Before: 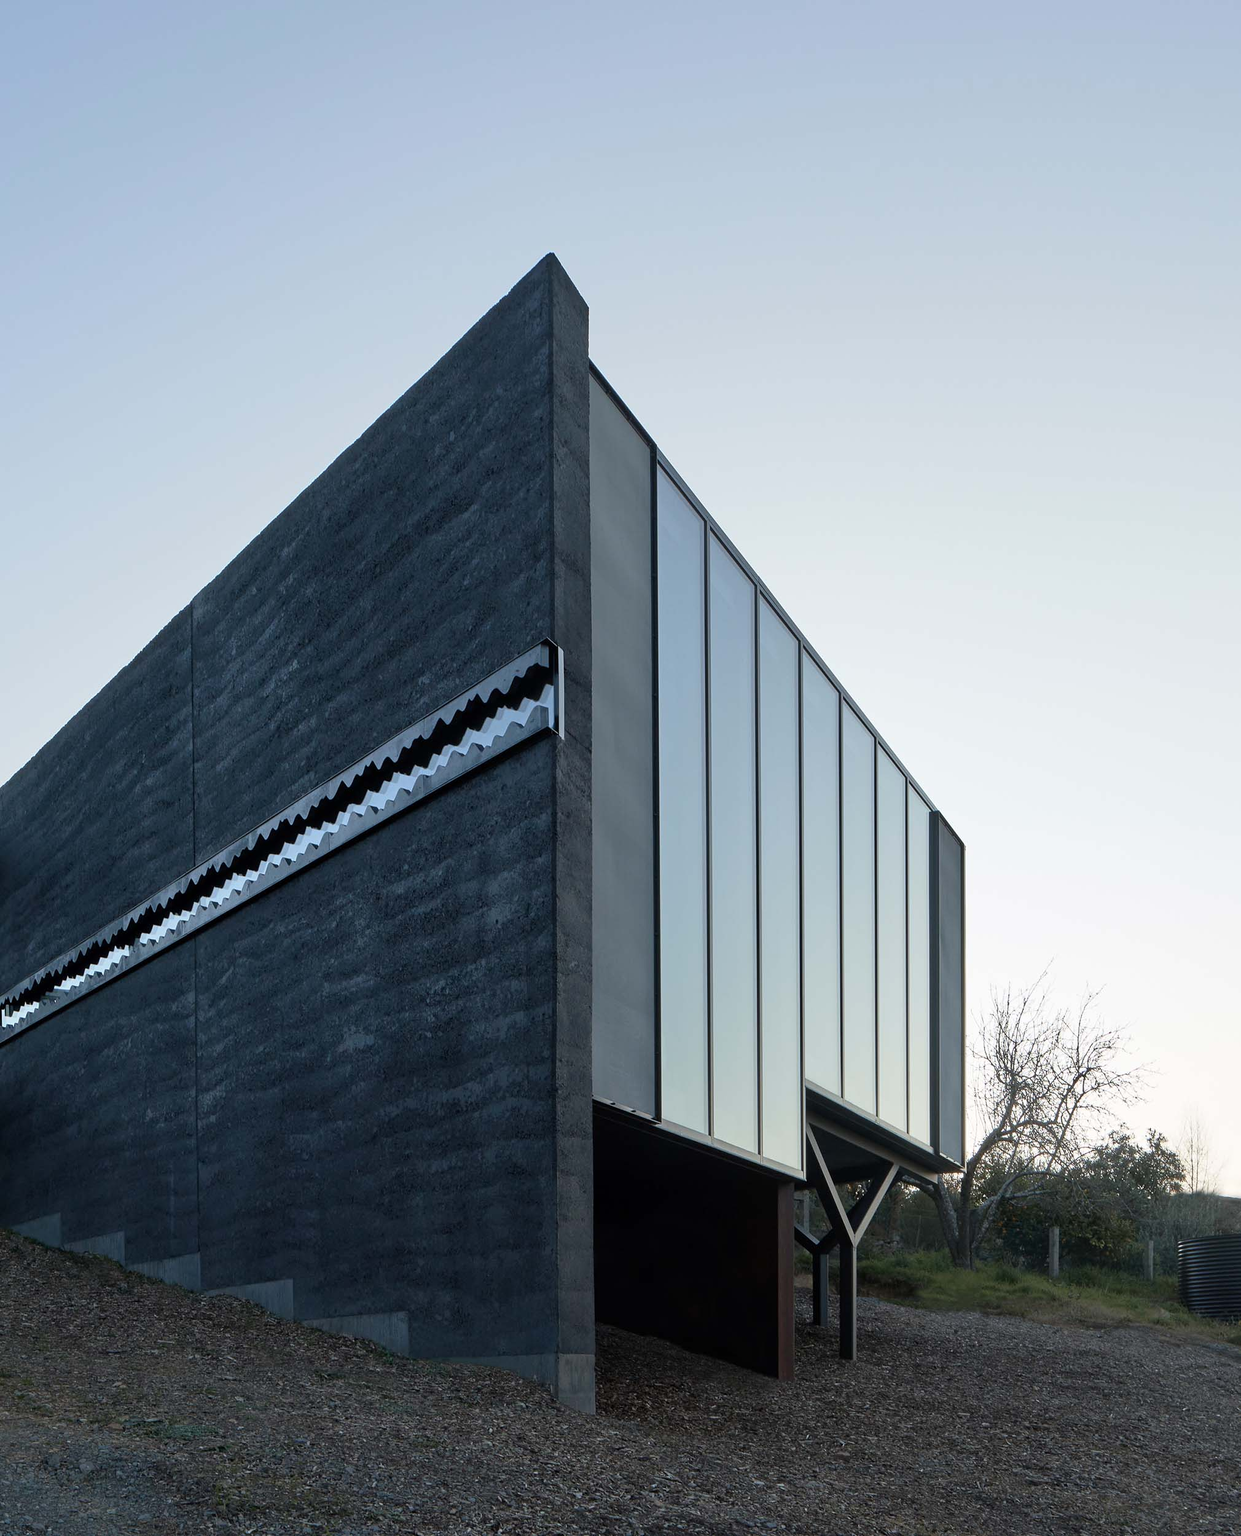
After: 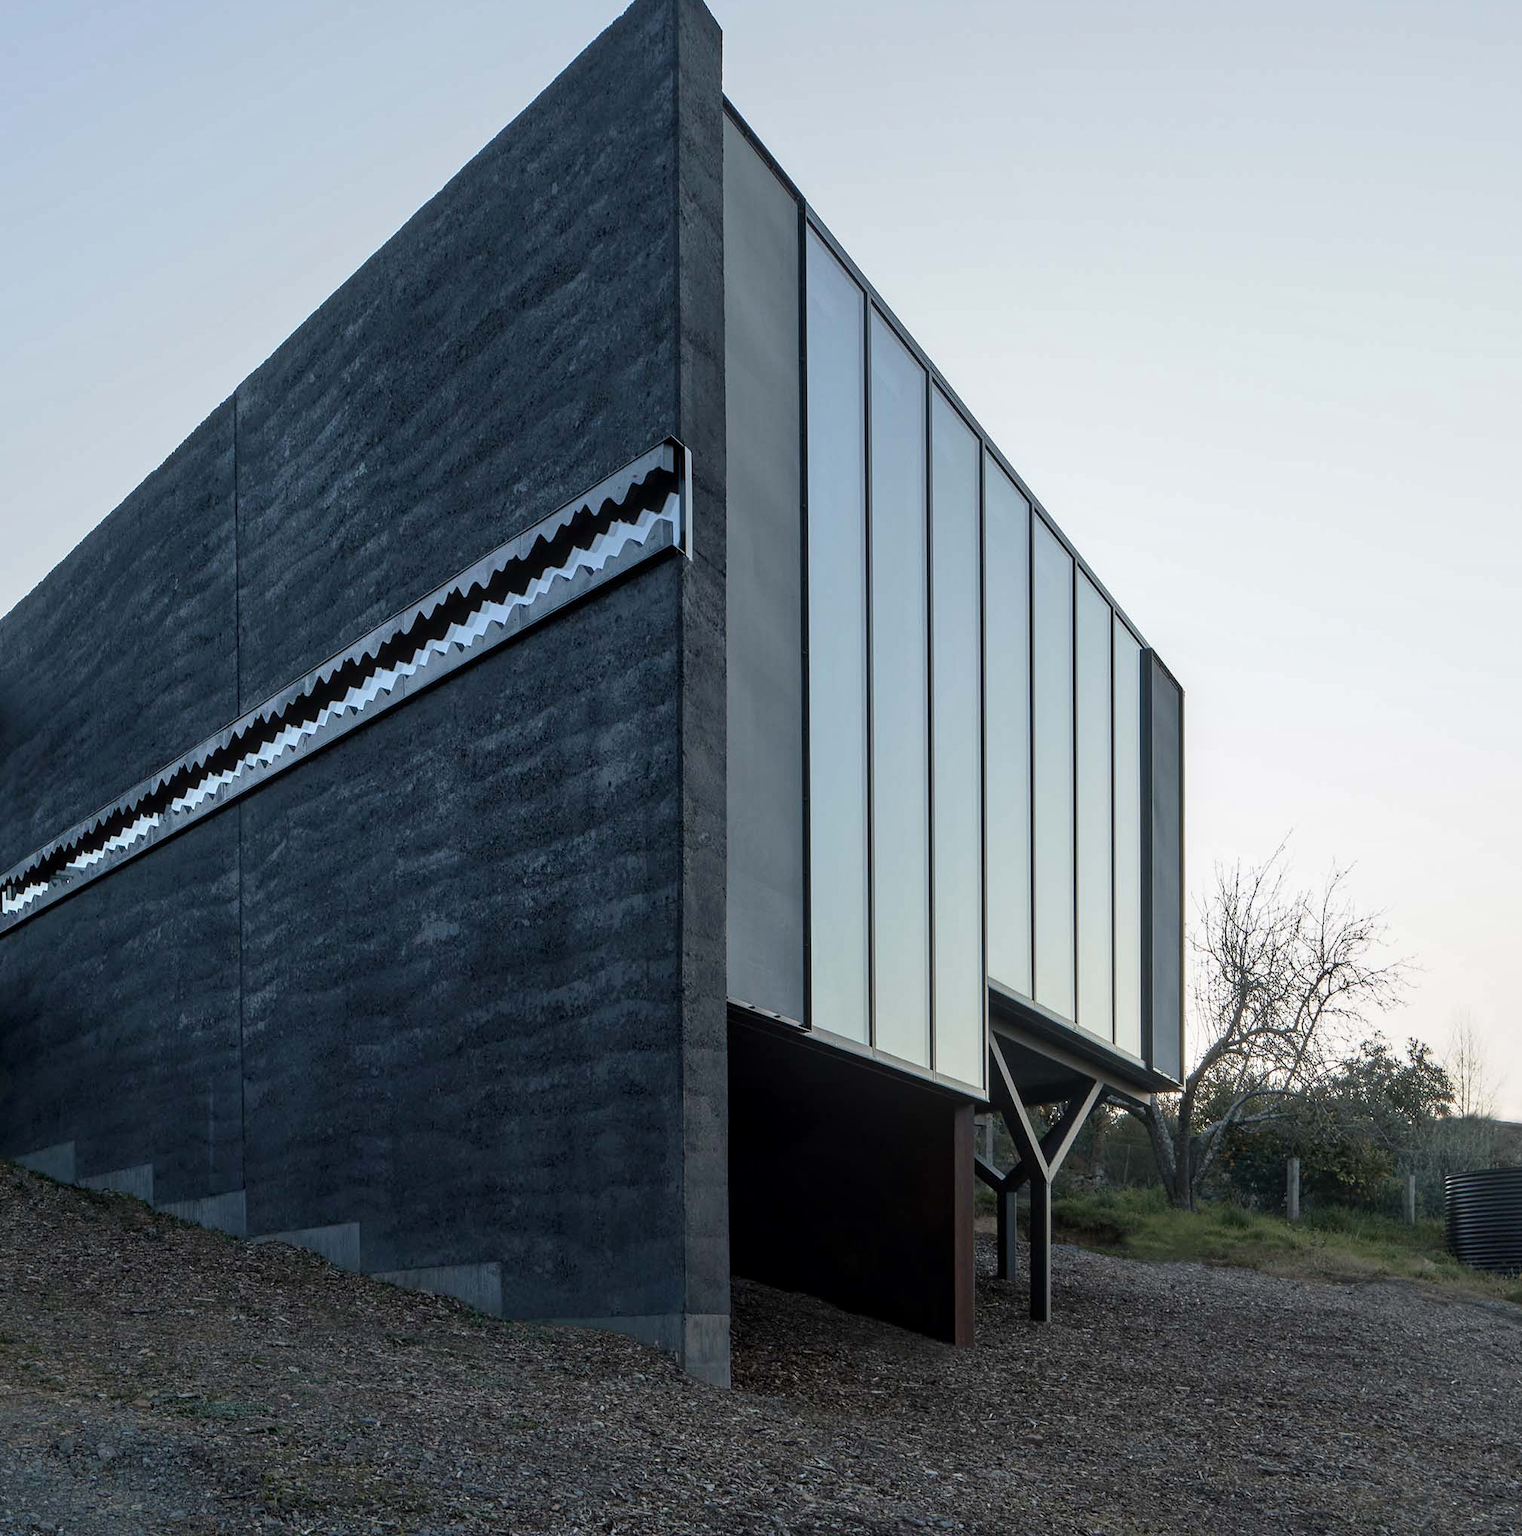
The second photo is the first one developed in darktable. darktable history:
crop and rotate: top 18.451%
tone equalizer: on, module defaults
local contrast: on, module defaults
